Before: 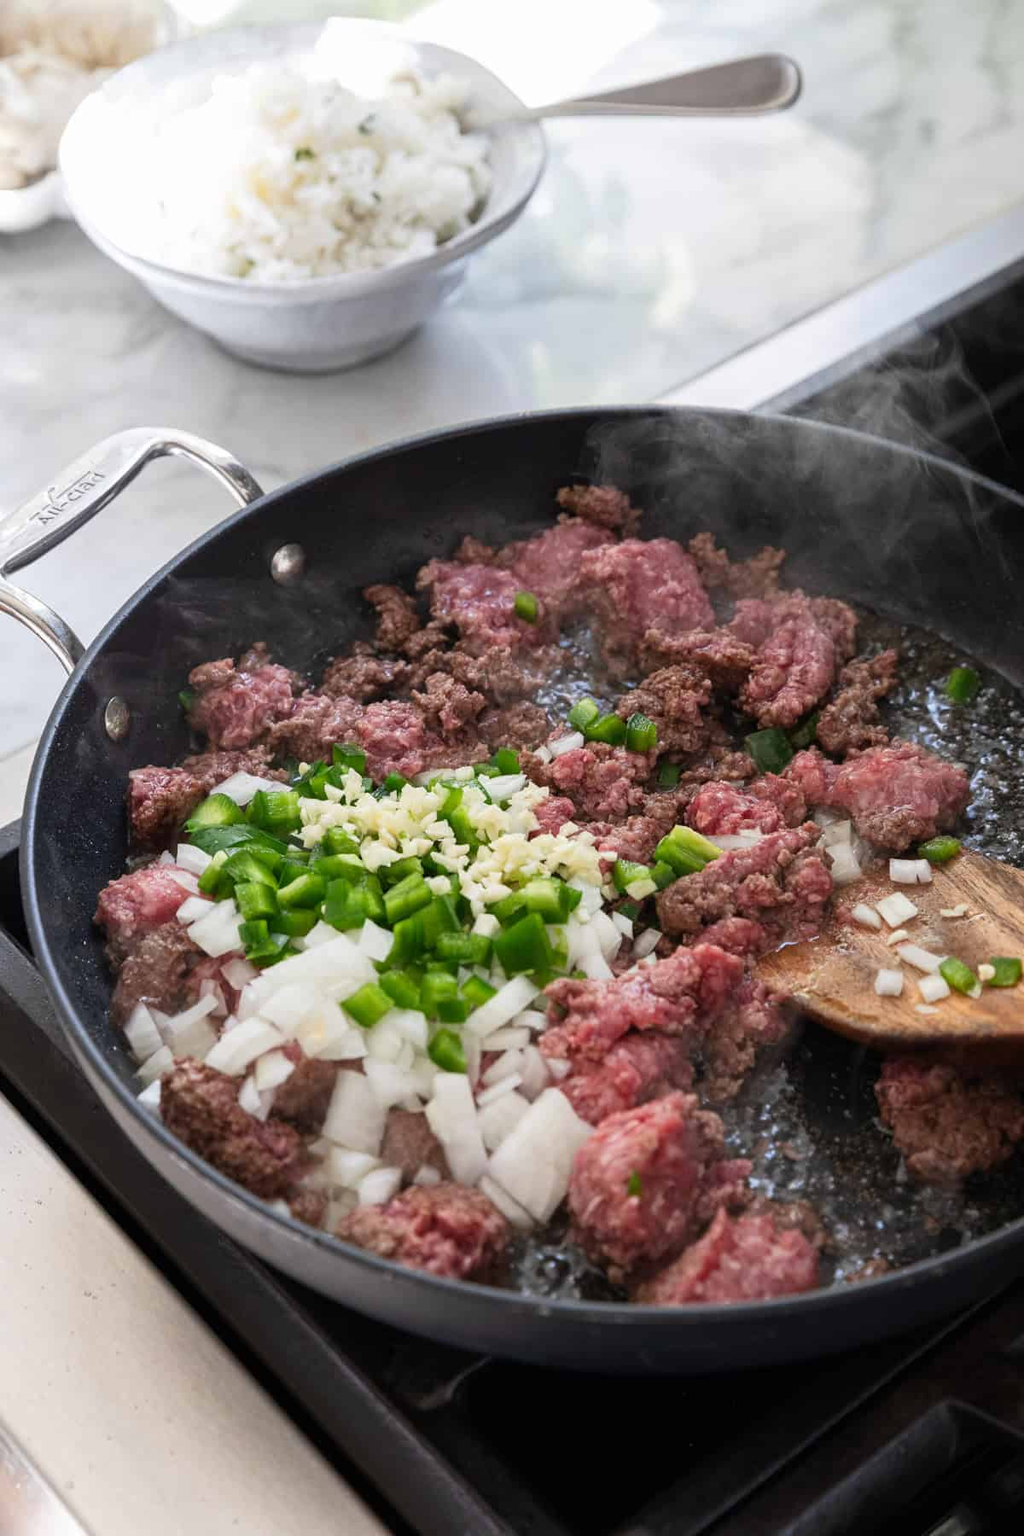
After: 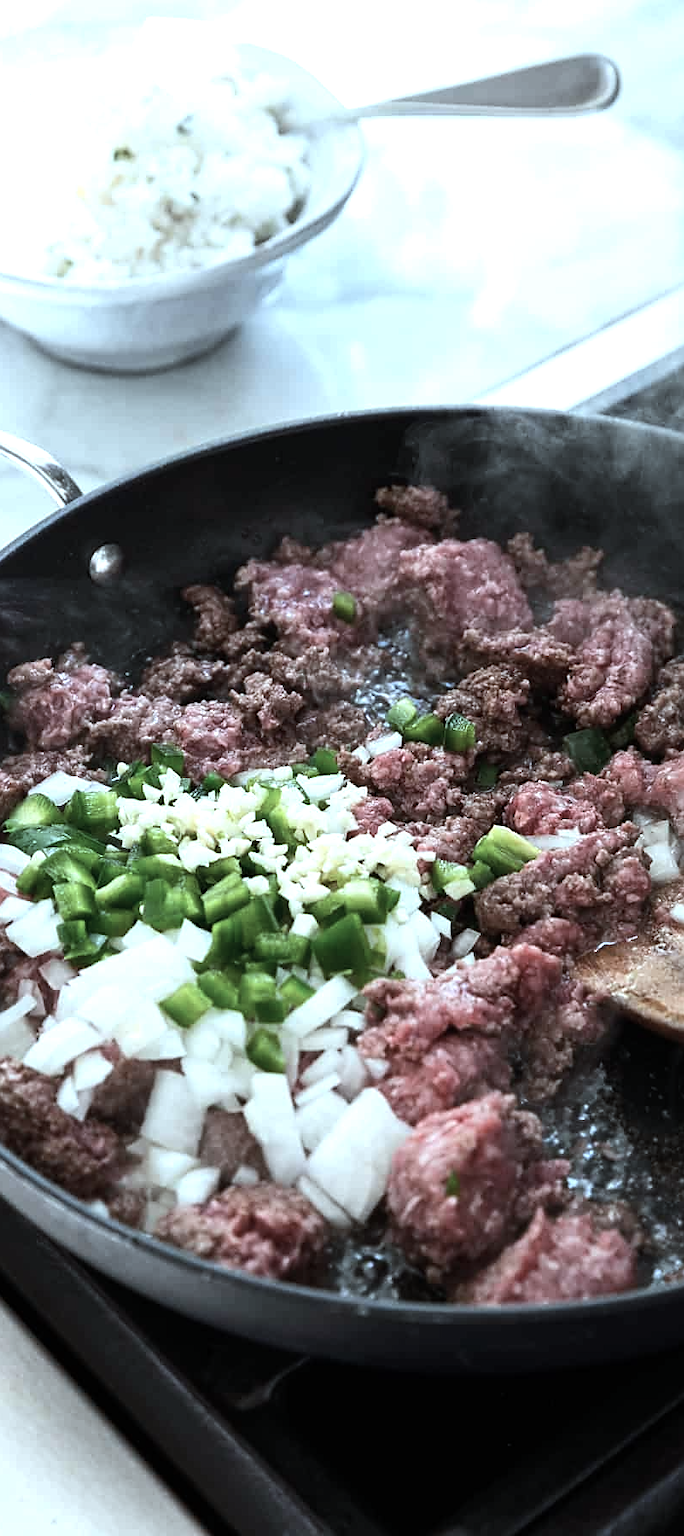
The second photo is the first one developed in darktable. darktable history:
sharpen: radius 1.456, amount 0.4, threshold 1.334
crop and rotate: left 17.755%, right 15.4%
color correction: highlights a* -12.96, highlights b* -17.53, saturation 0.697
tone equalizer: -8 EV -0.763 EV, -7 EV -0.68 EV, -6 EV -0.586 EV, -5 EV -0.375 EV, -3 EV 0.397 EV, -2 EV 0.6 EV, -1 EV 0.693 EV, +0 EV 0.775 EV, edges refinement/feathering 500, mask exposure compensation -1.57 EV, preserve details no
